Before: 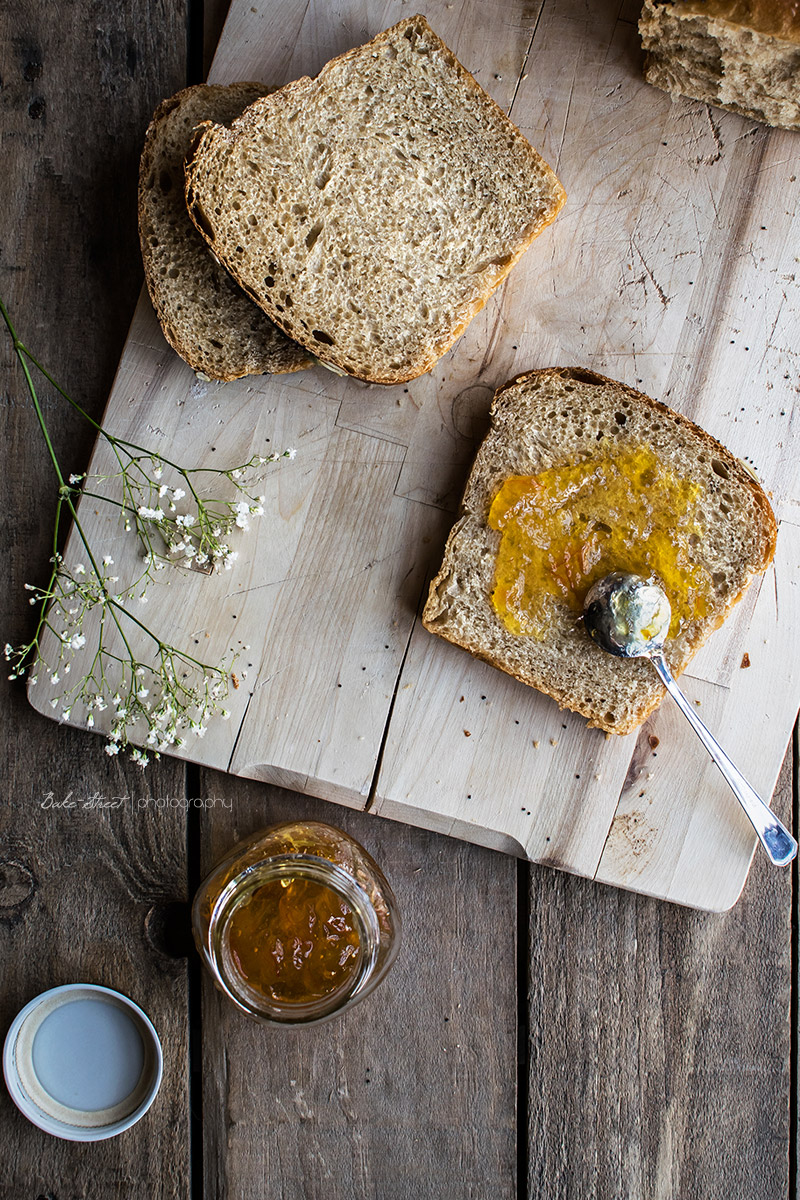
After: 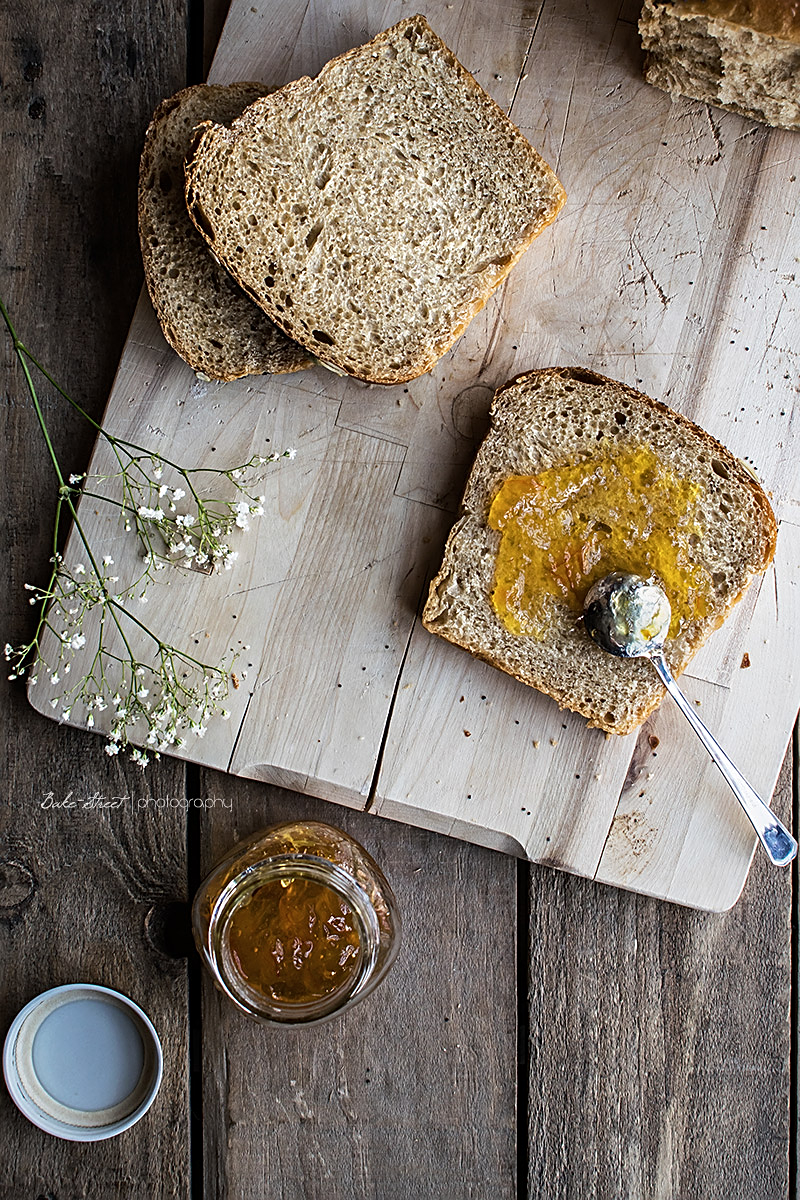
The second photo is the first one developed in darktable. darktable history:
contrast brightness saturation: saturation -0.05
sharpen: on, module defaults
